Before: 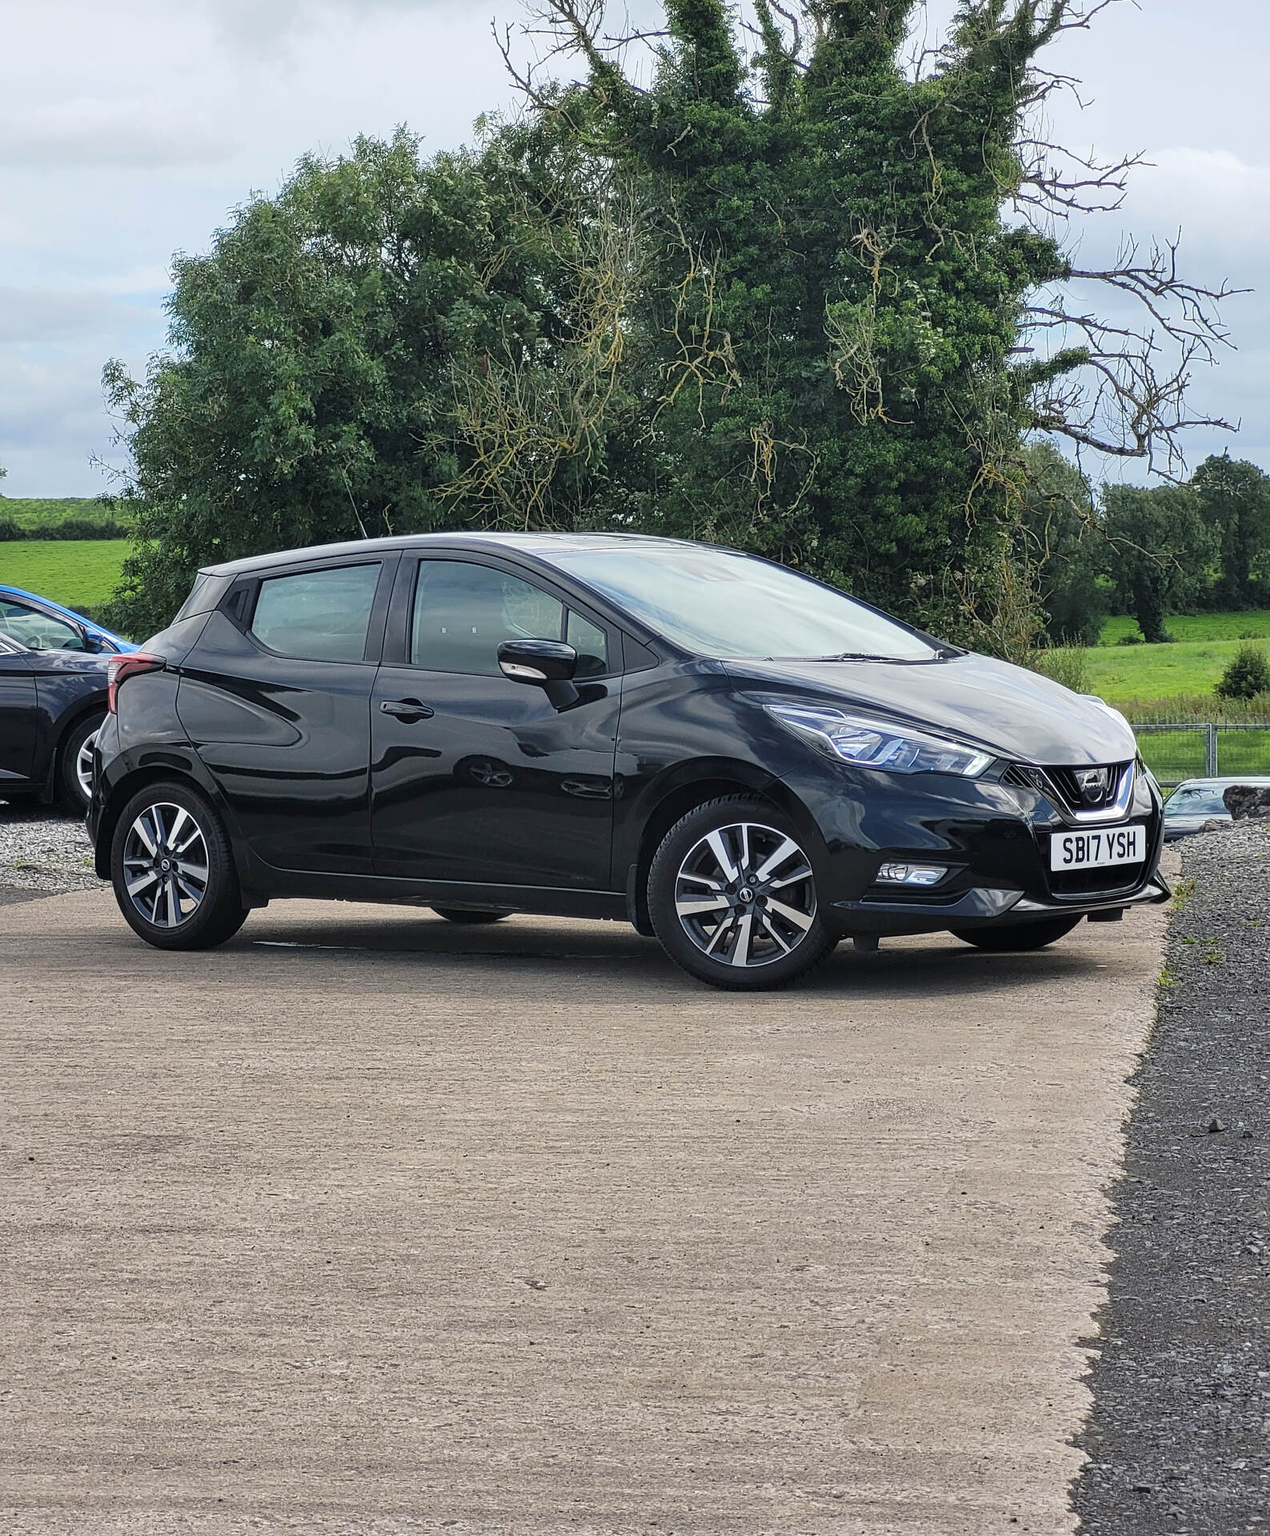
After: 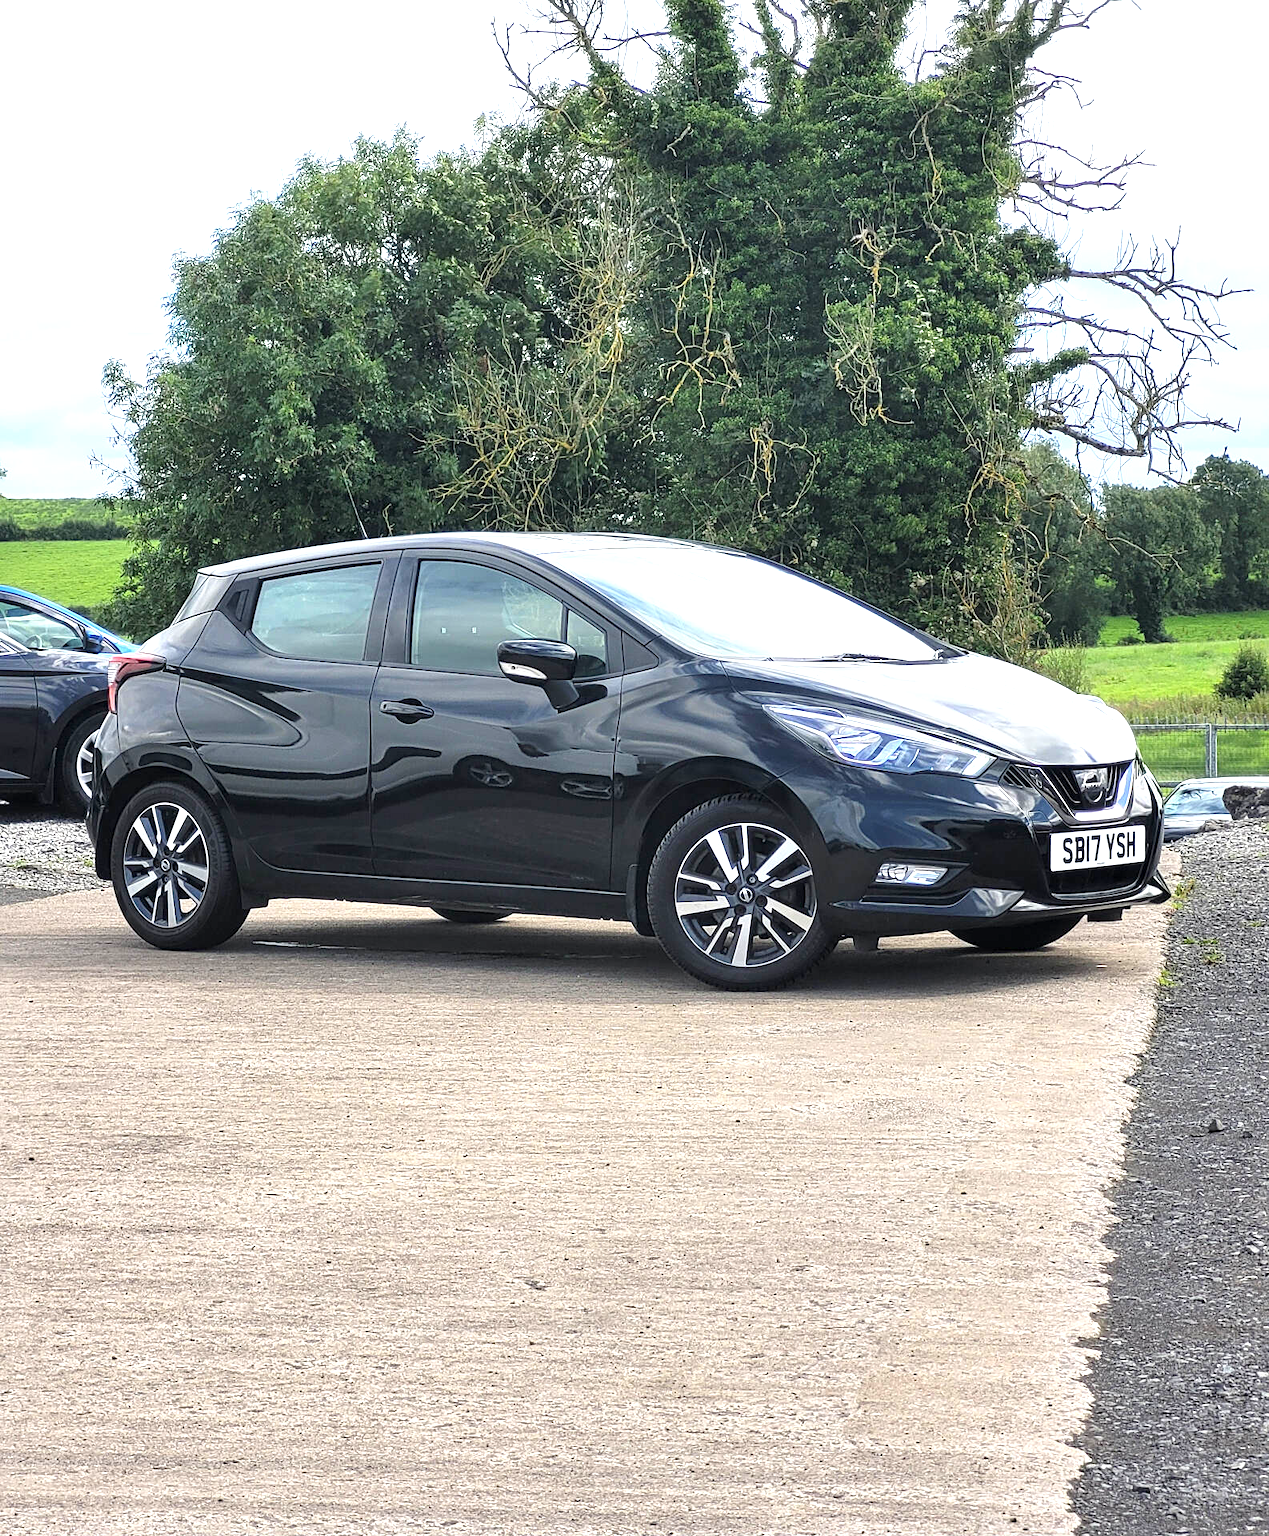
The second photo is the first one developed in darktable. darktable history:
exposure: black level correction 0.001, exposure 0.955 EV, compensate highlight preservation false
